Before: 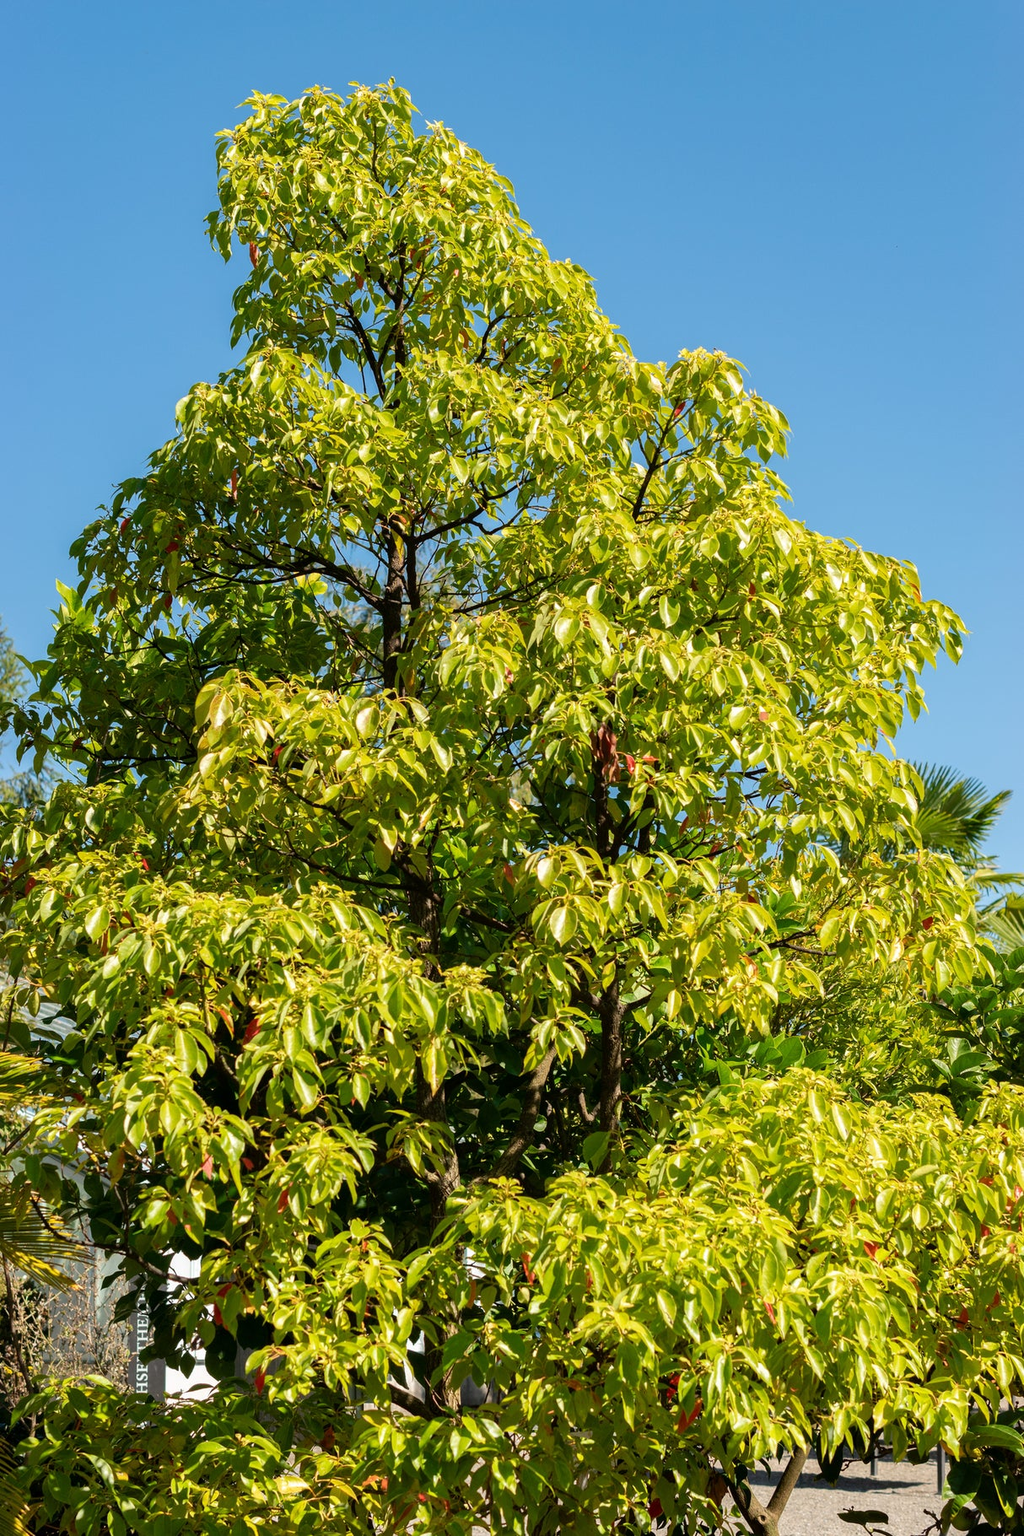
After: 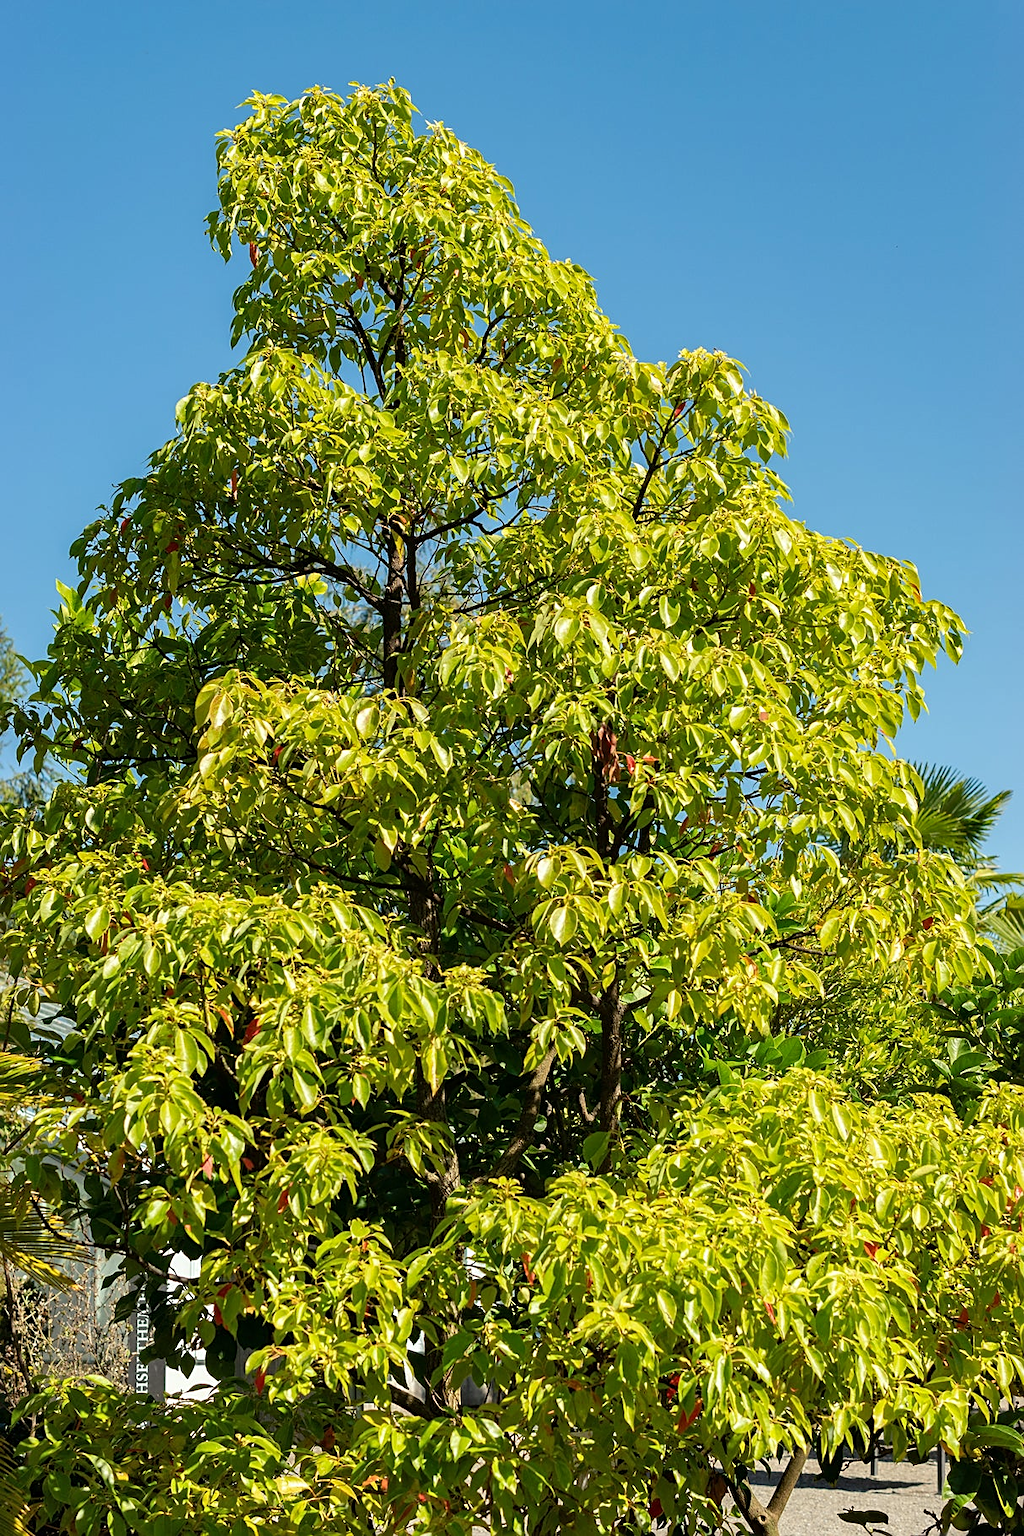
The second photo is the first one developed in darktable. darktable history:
sharpen: on, module defaults
color correction: highlights a* -2.62, highlights b* 2.45
shadows and highlights: radius 336.7, shadows 28.07, soften with gaussian
